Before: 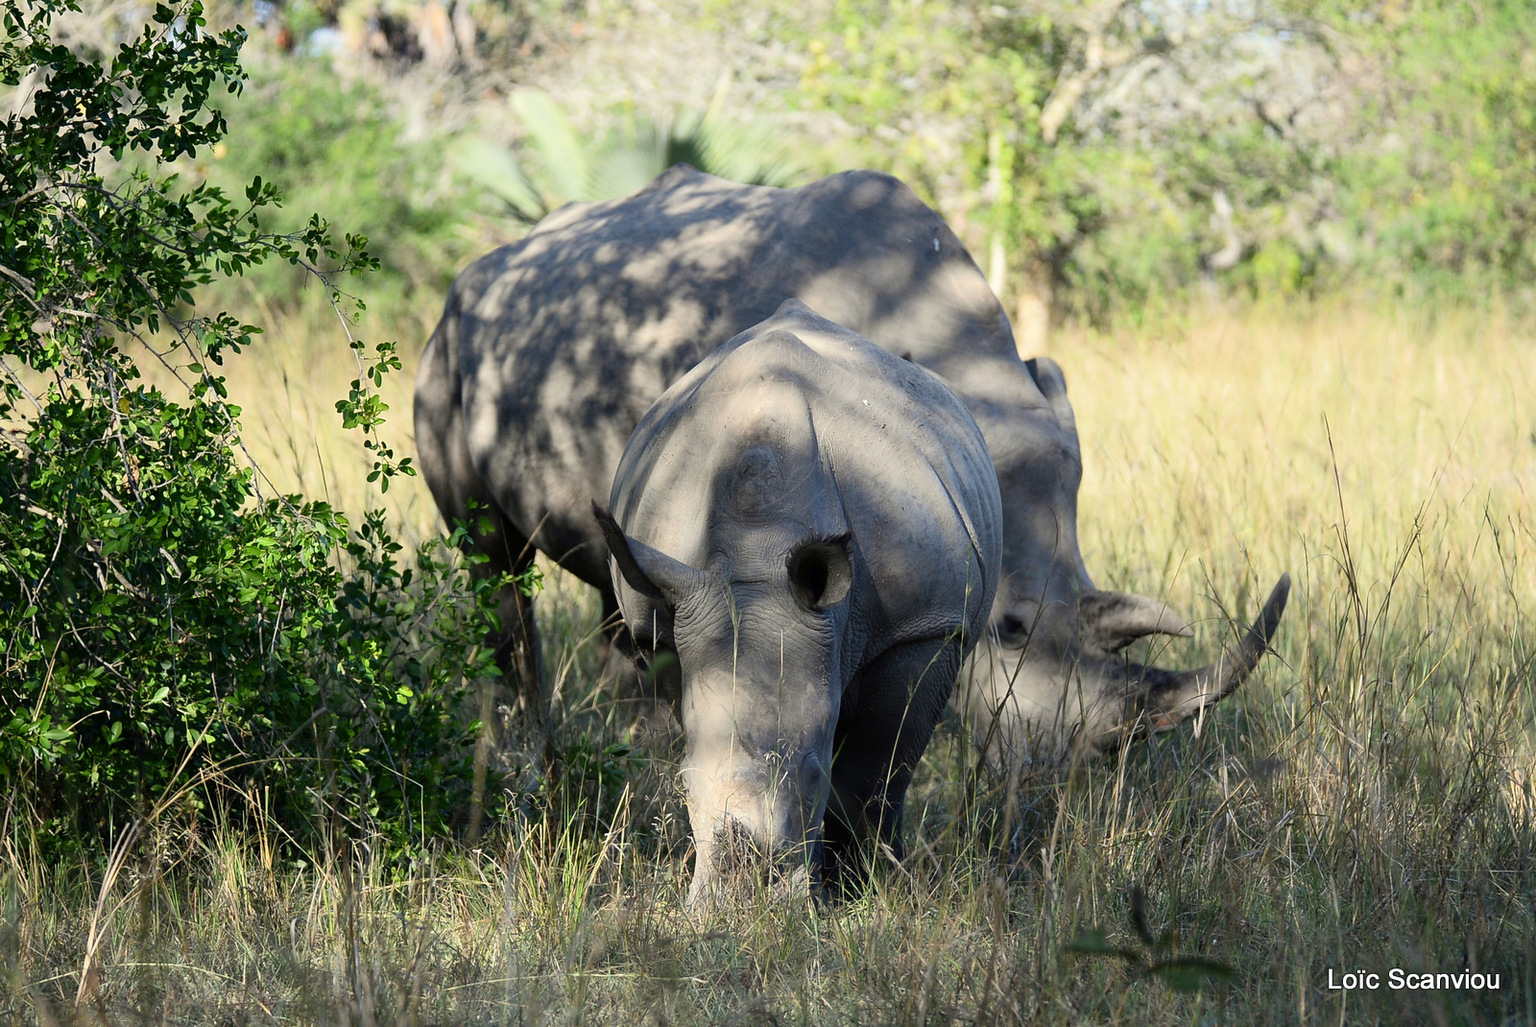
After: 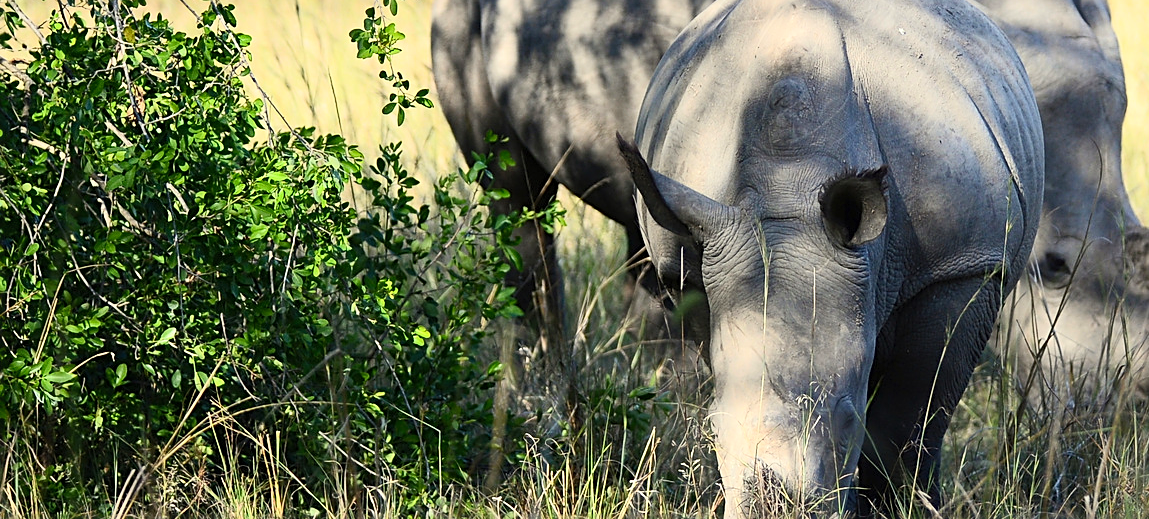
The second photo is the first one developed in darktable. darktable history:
contrast brightness saturation: contrast 0.204, brightness 0.167, saturation 0.217
sharpen: on, module defaults
crop: top 36.279%, right 28.175%, bottom 15.176%
